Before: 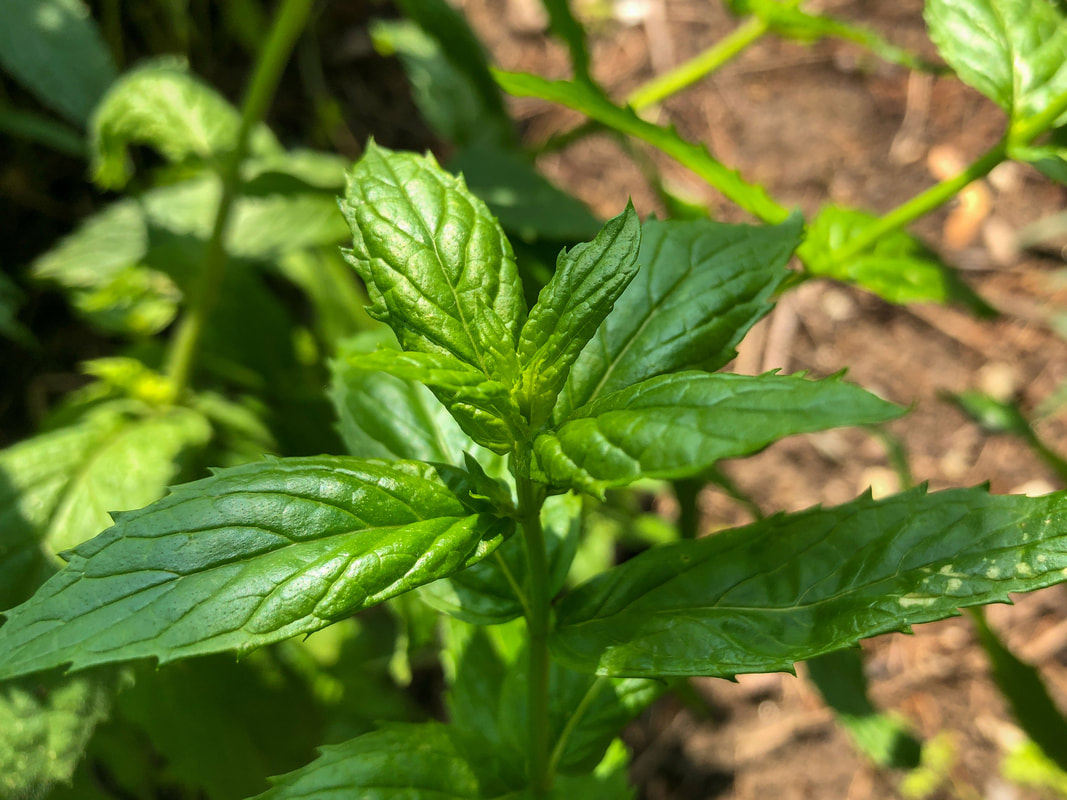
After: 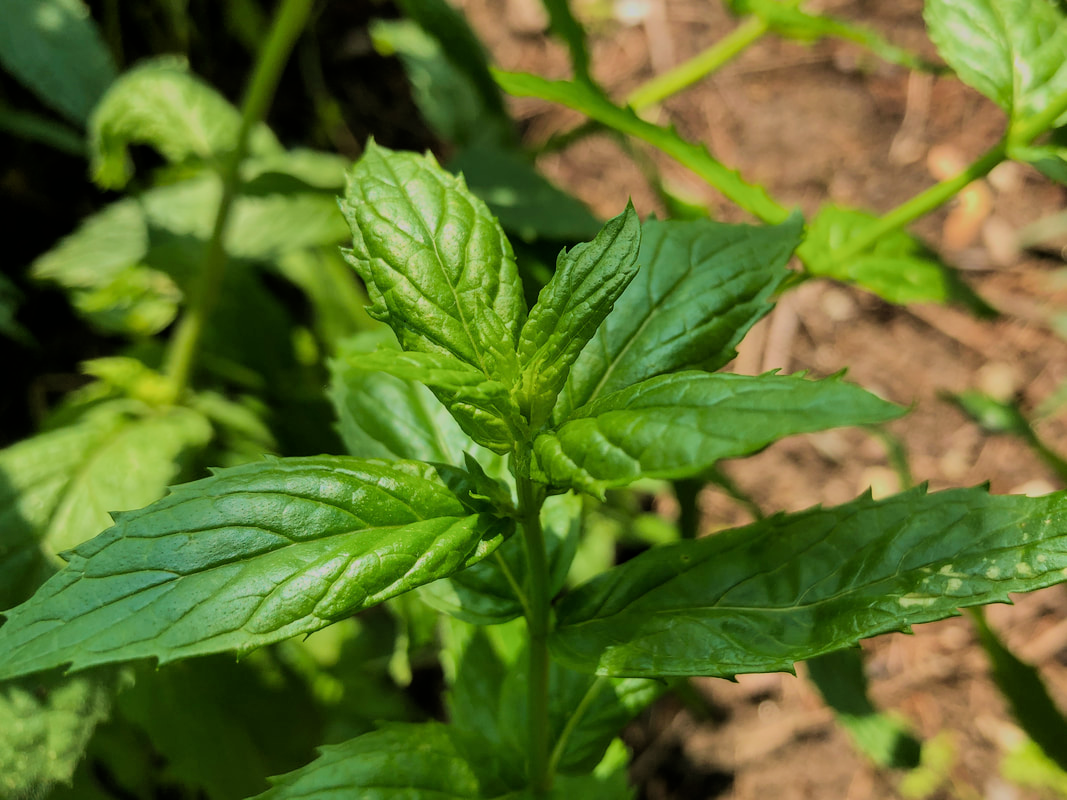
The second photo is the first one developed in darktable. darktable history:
velvia: on, module defaults
filmic rgb: black relative exposure -7.15 EV, white relative exposure 5.36 EV, hardness 3.02
exposure: compensate highlight preservation false
